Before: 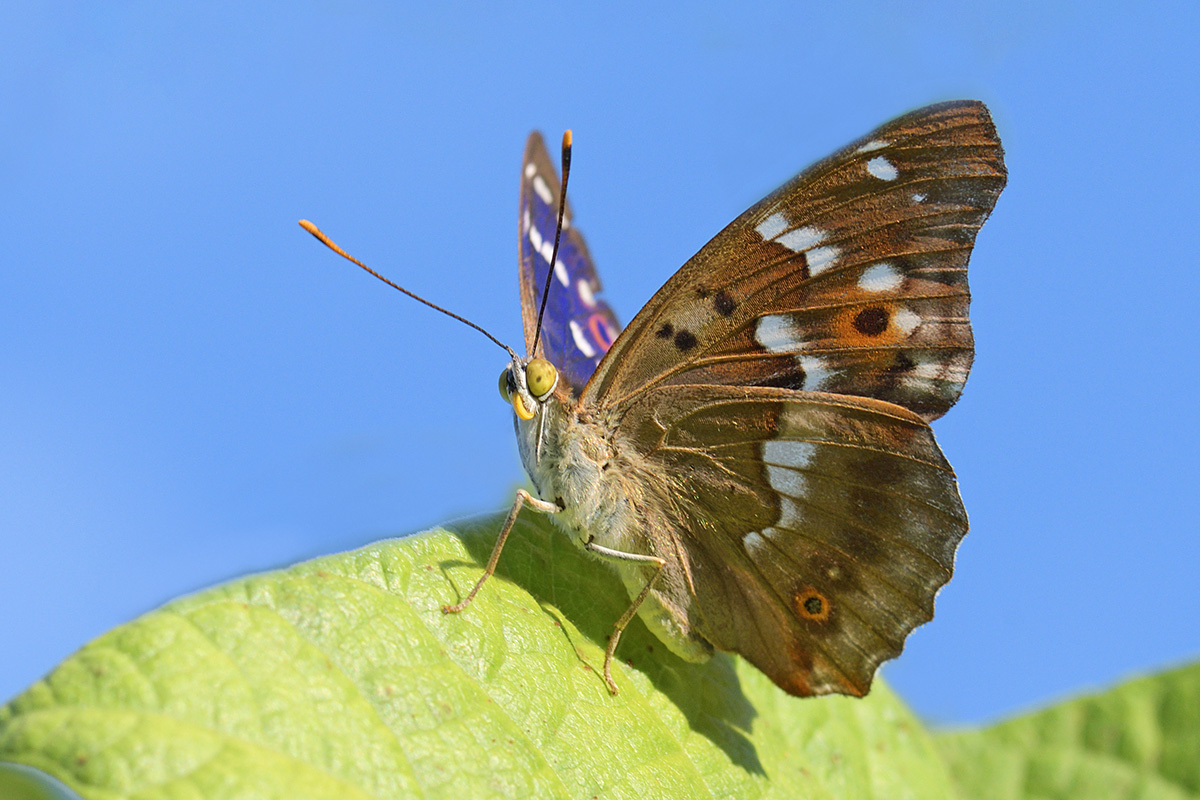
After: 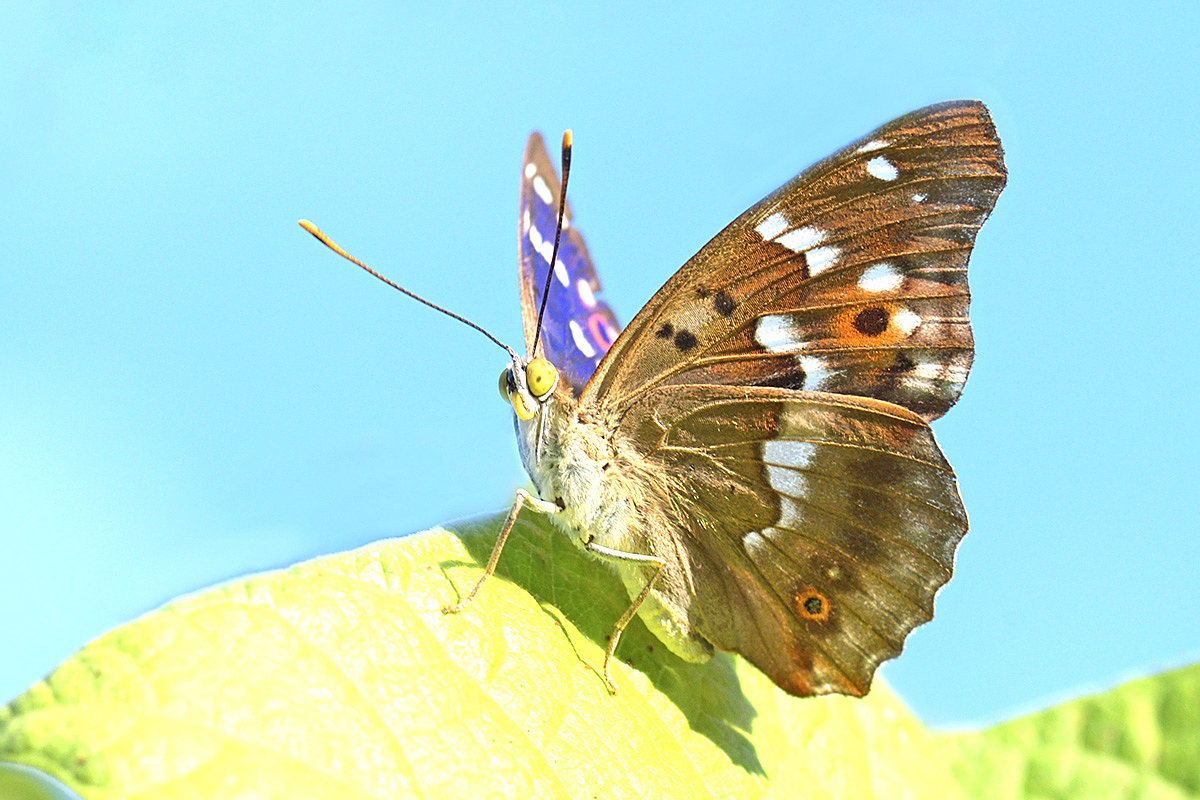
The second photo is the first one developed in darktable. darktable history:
exposure: black level correction 0, exposure 1.125 EV, compensate exposure bias true, compensate highlight preservation false
sharpen: amount 0.208
